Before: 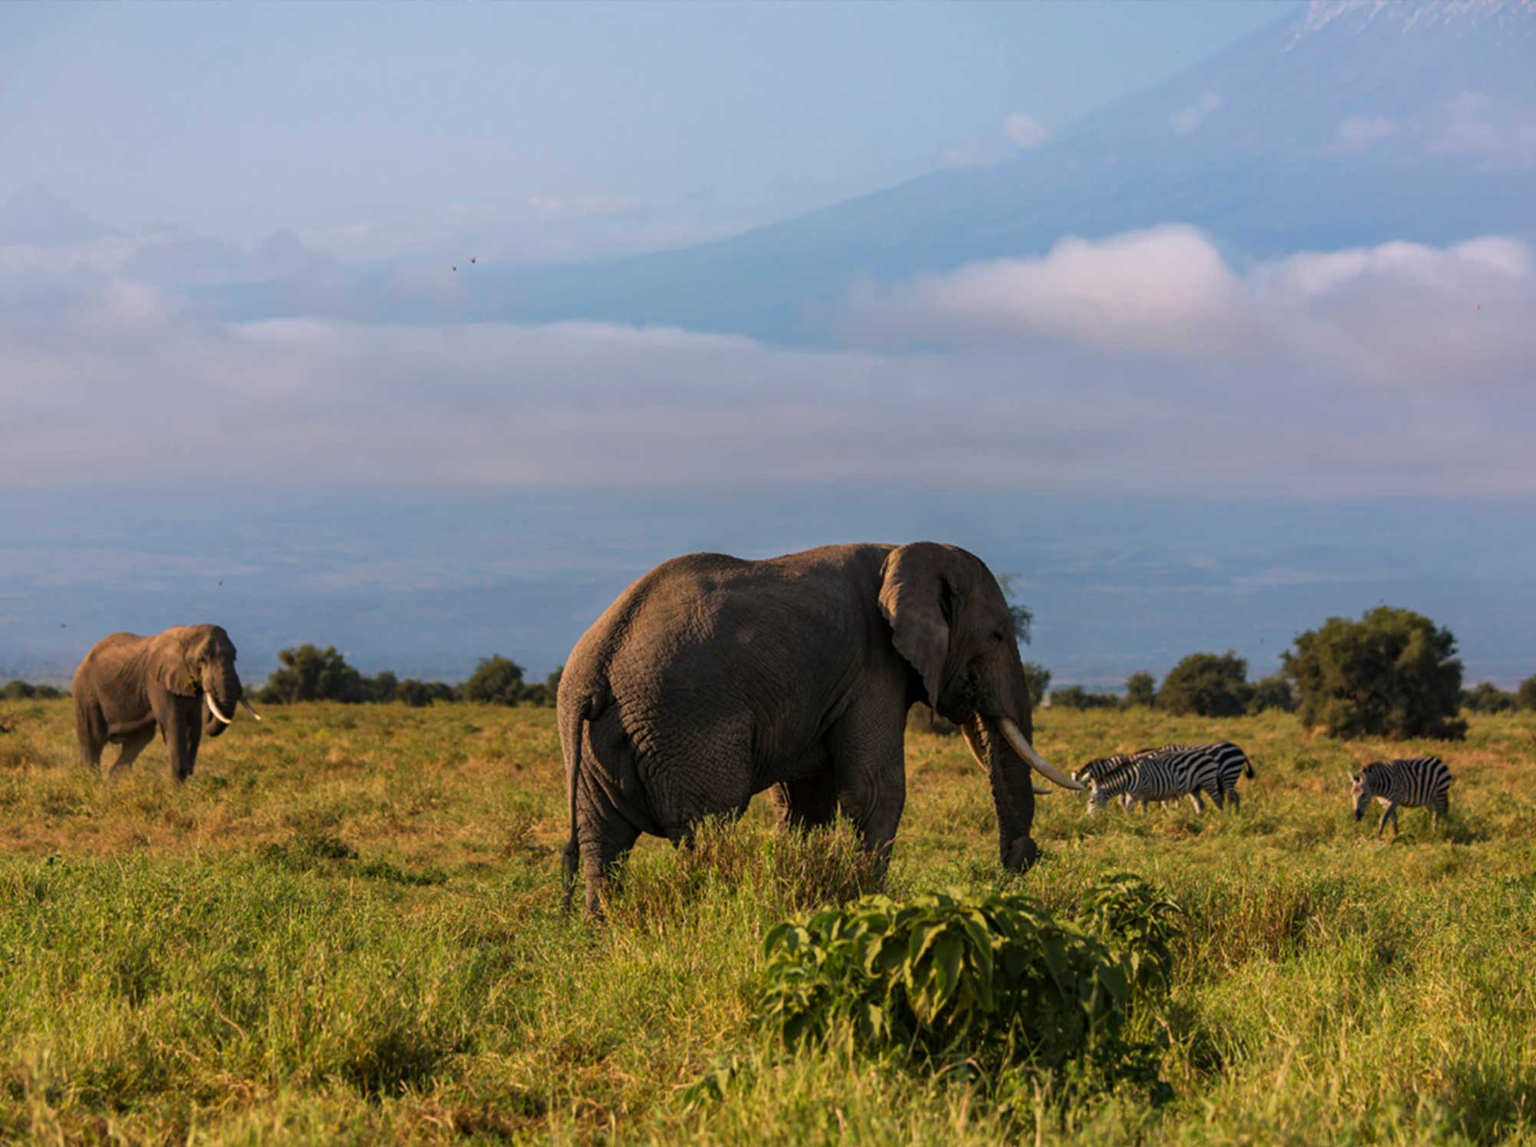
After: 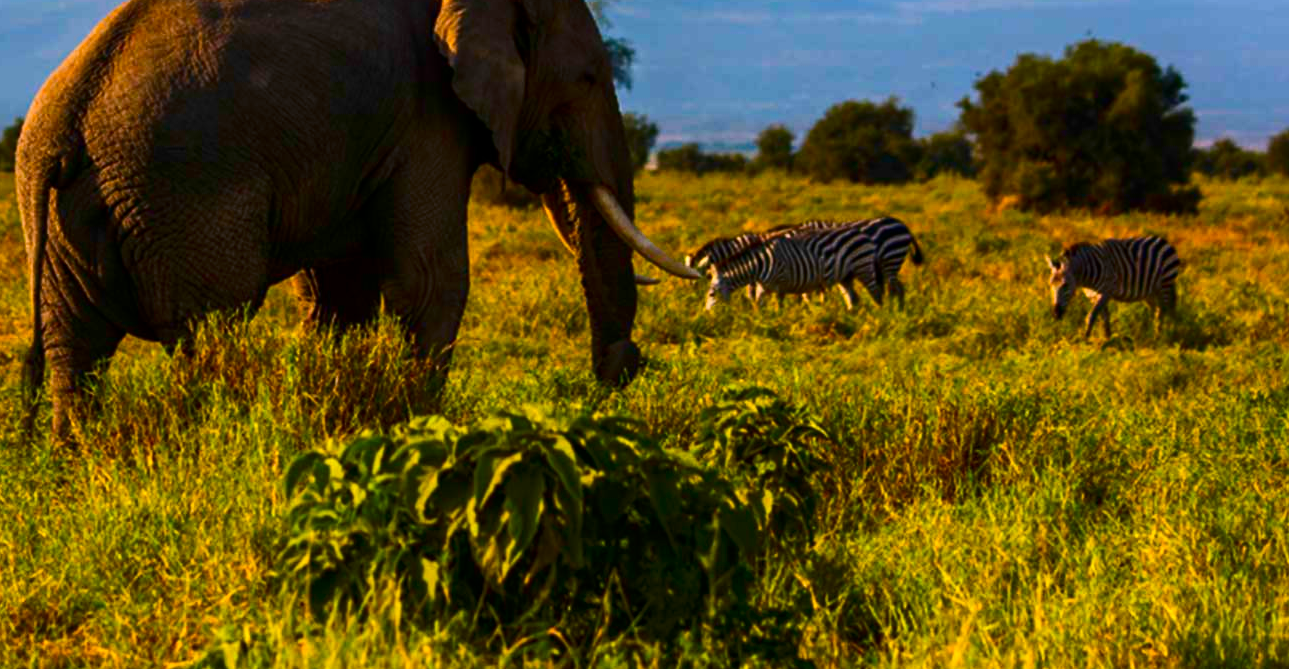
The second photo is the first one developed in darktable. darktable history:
contrast brightness saturation: contrast 0.19, brightness -0.11, saturation 0.21
crop and rotate: left 35.509%, top 50.238%, bottom 4.934%
color balance rgb: perceptual saturation grading › global saturation 36%, perceptual brilliance grading › global brilliance 10%, global vibrance 20%
